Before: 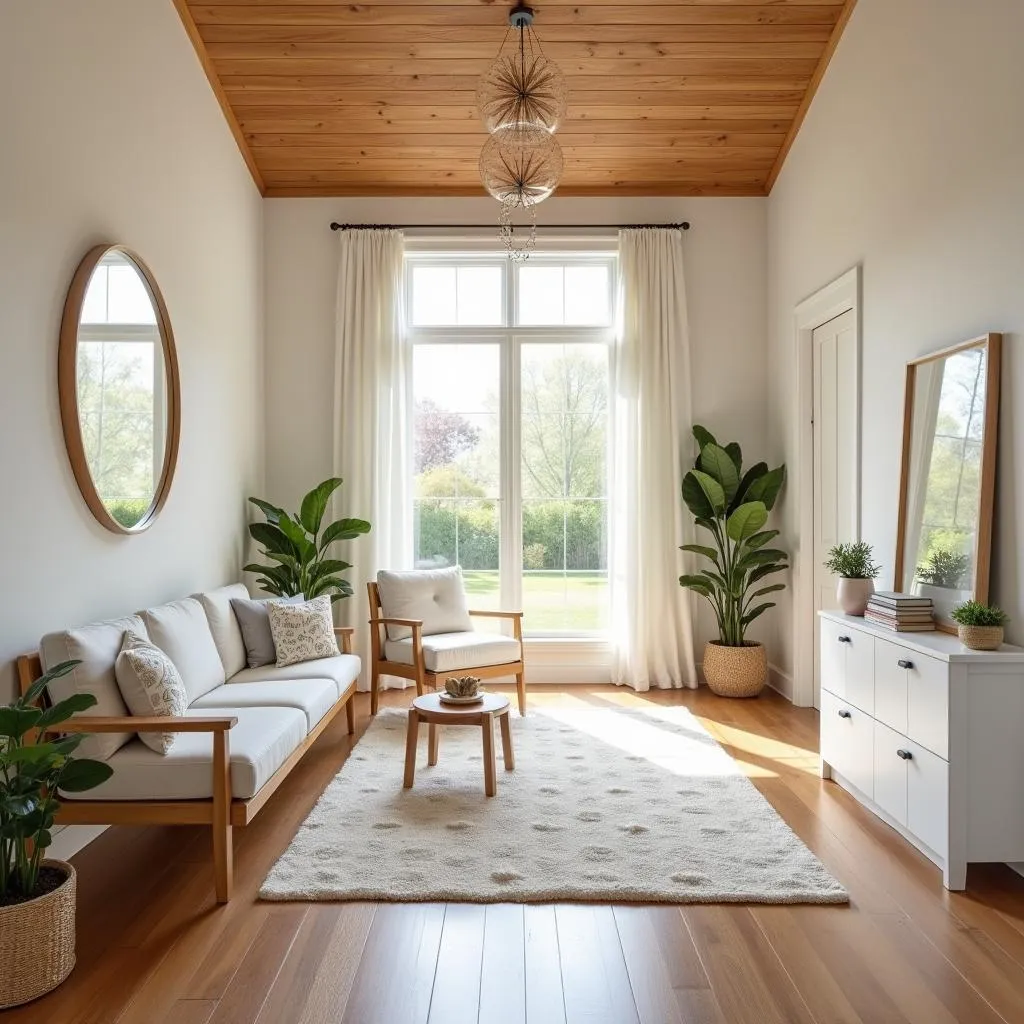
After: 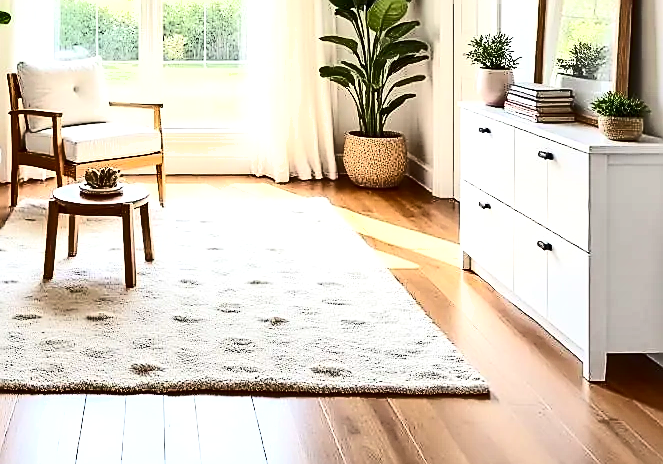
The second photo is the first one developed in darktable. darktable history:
contrast brightness saturation: contrast 0.392, brightness 0.109
crop and rotate: left 35.182%, top 49.732%, bottom 4.871%
exposure: black level correction 0, exposure 0.693 EV, compensate highlight preservation false
sharpen: radius 1.375, amount 1.233, threshold 0.693
shadows and highlights: highlights color adjustment 46.26%, soften with gaussian
